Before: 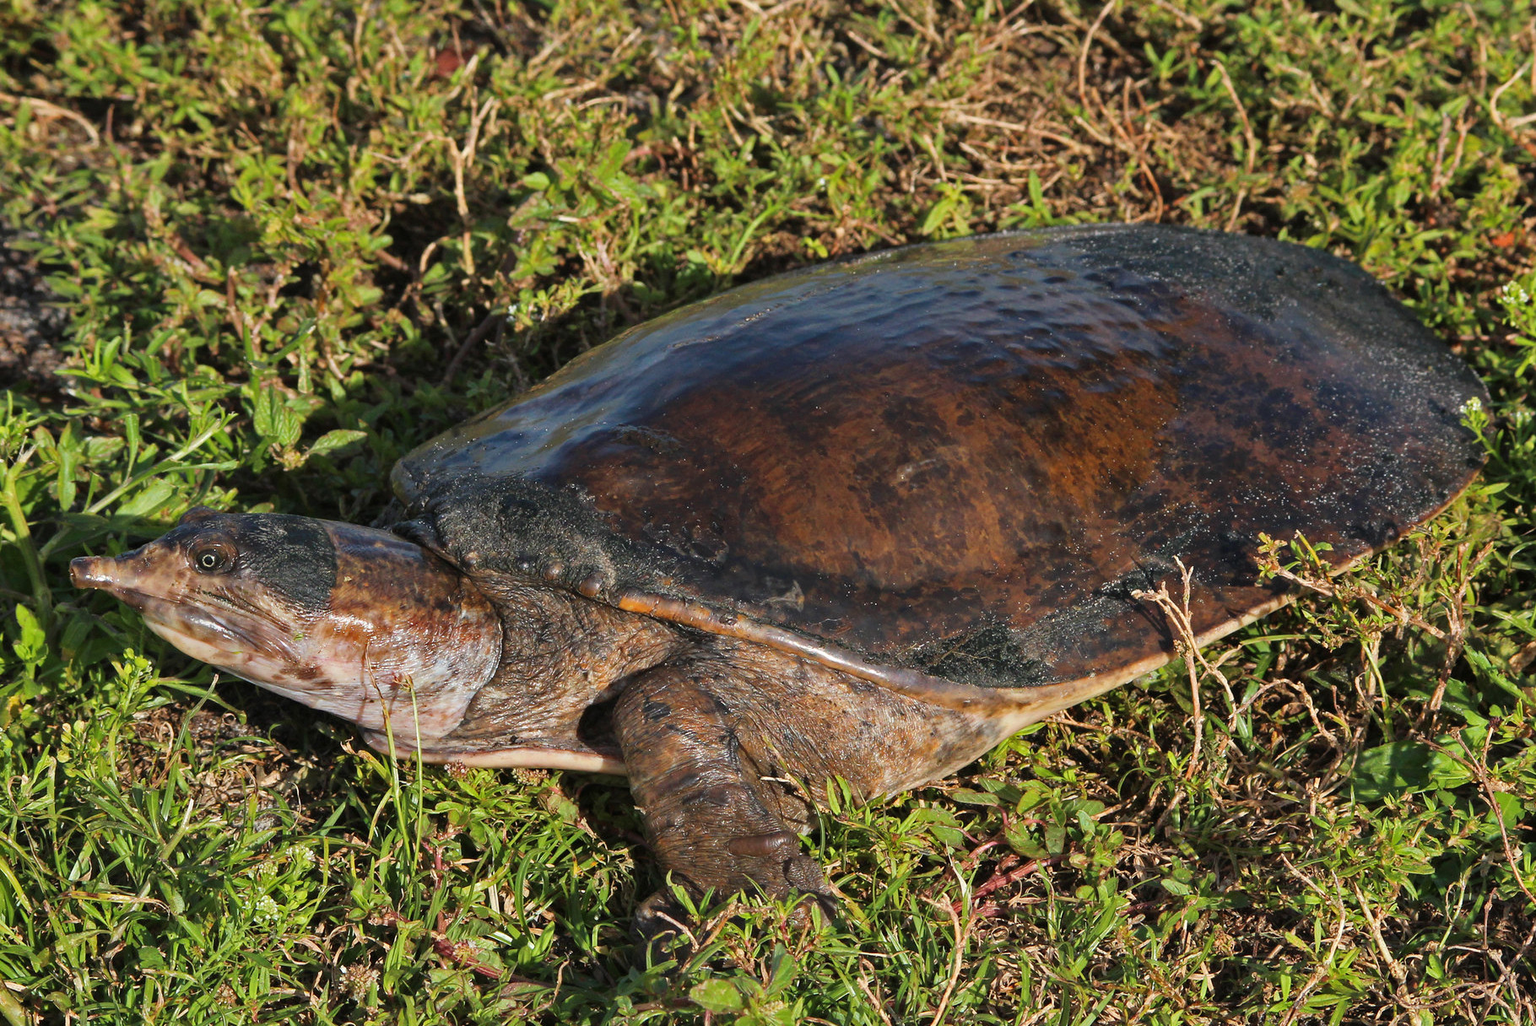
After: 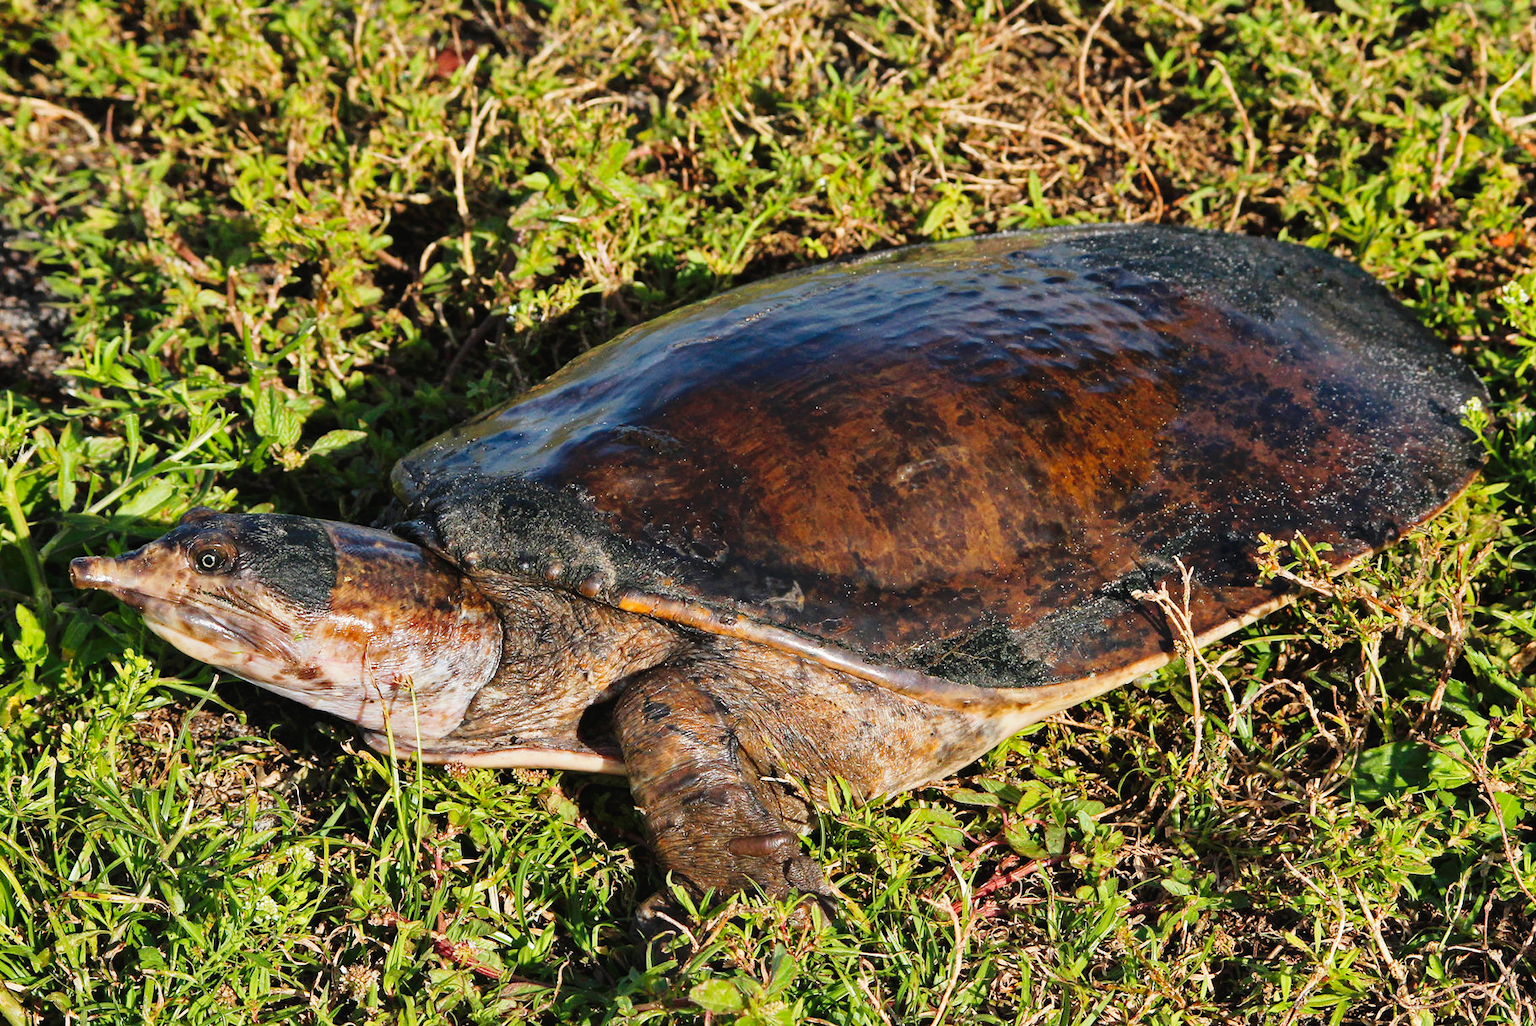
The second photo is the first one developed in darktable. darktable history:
tone curve: curves: ch0 [(0, 0) (0.003, 0.016) (0.011, 0.019) (0.025, 0.023) (0.044, 0.029) (0.069, 0.042) (0.1, 0.068) (0.136, 0.101) (0.177, 0.143) (0.224, 0.21) (0.277, 0.289) (0.335, 0.379) (0.399, 0.476) (0.468, 0.569) (0.543, 0.654) (0.623, 0.75) (0.709, 0.822) (0.801, 0.893) (0.898, 0.946) (1, 1)], preserve colors none
